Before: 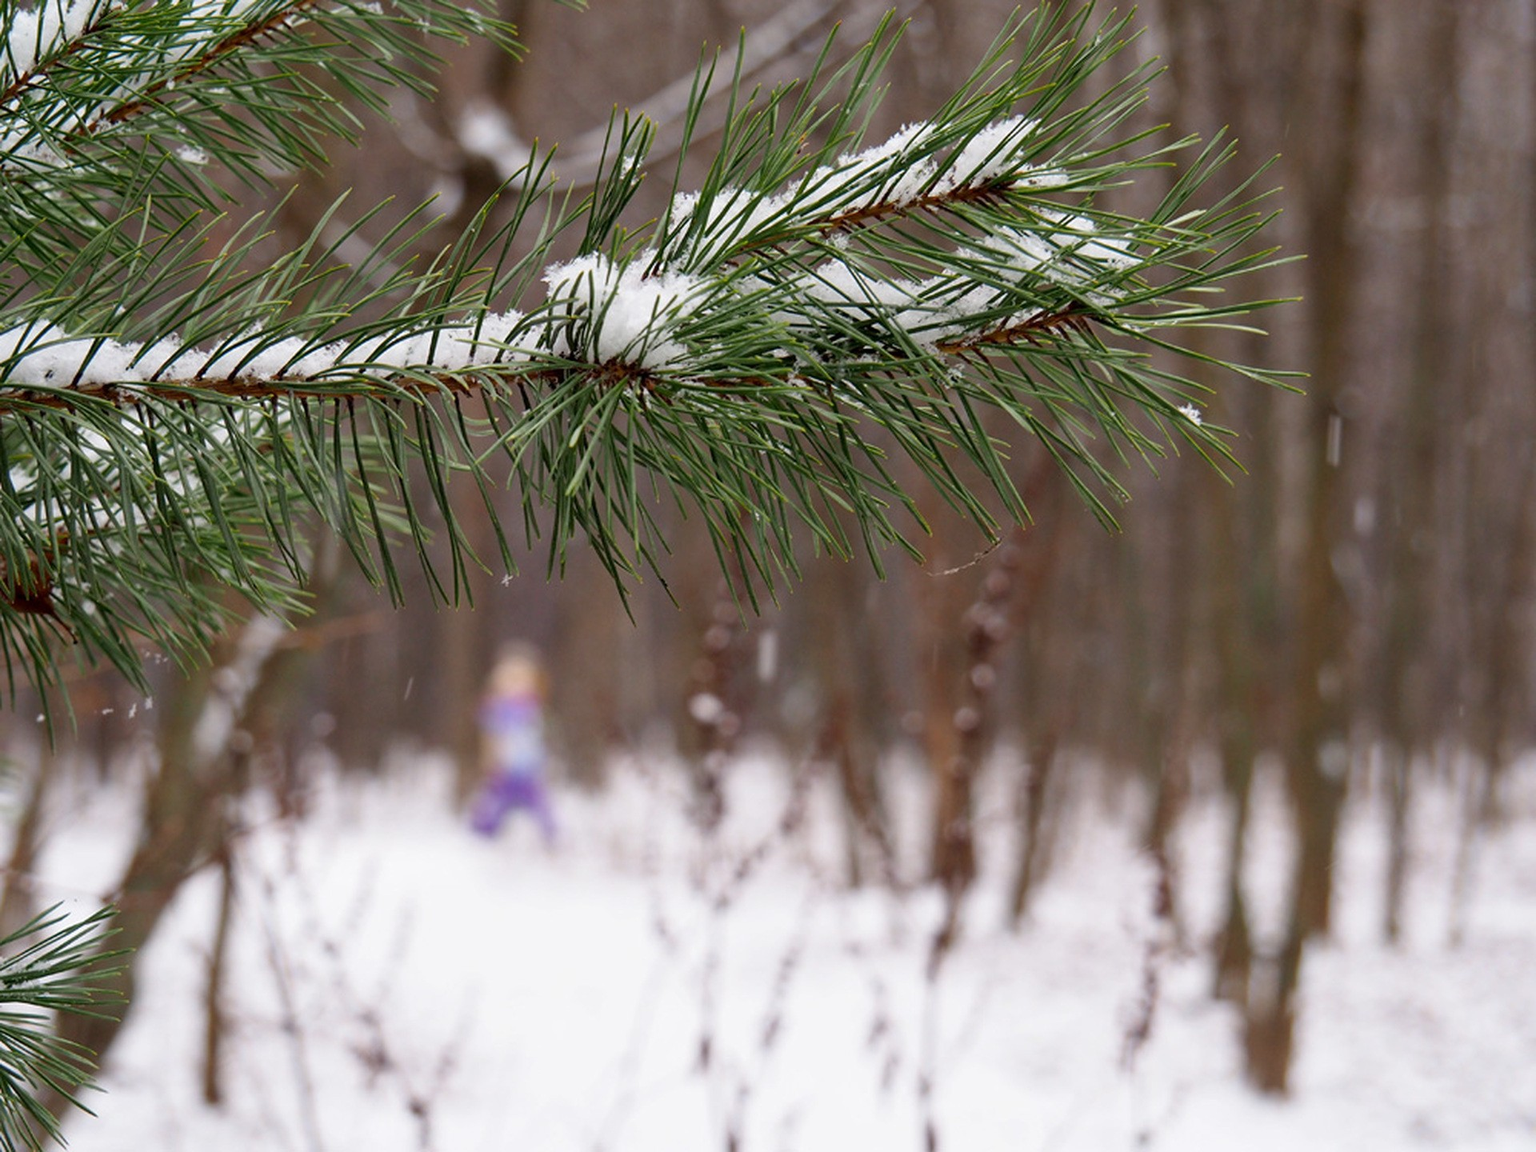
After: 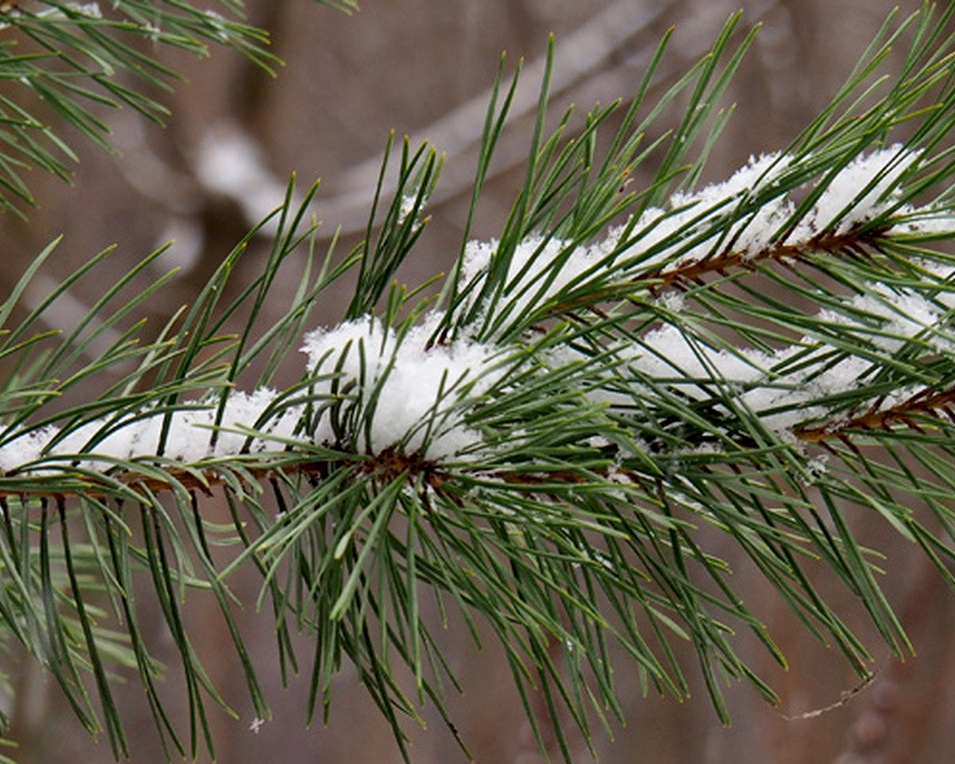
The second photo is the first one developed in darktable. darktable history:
local contrast: mode bilateral grid, contrast 19, coarseness 51, detail 119%, midtone range 0.2
crop: left 19.636%, right 30.582%, bottom 46.917%
